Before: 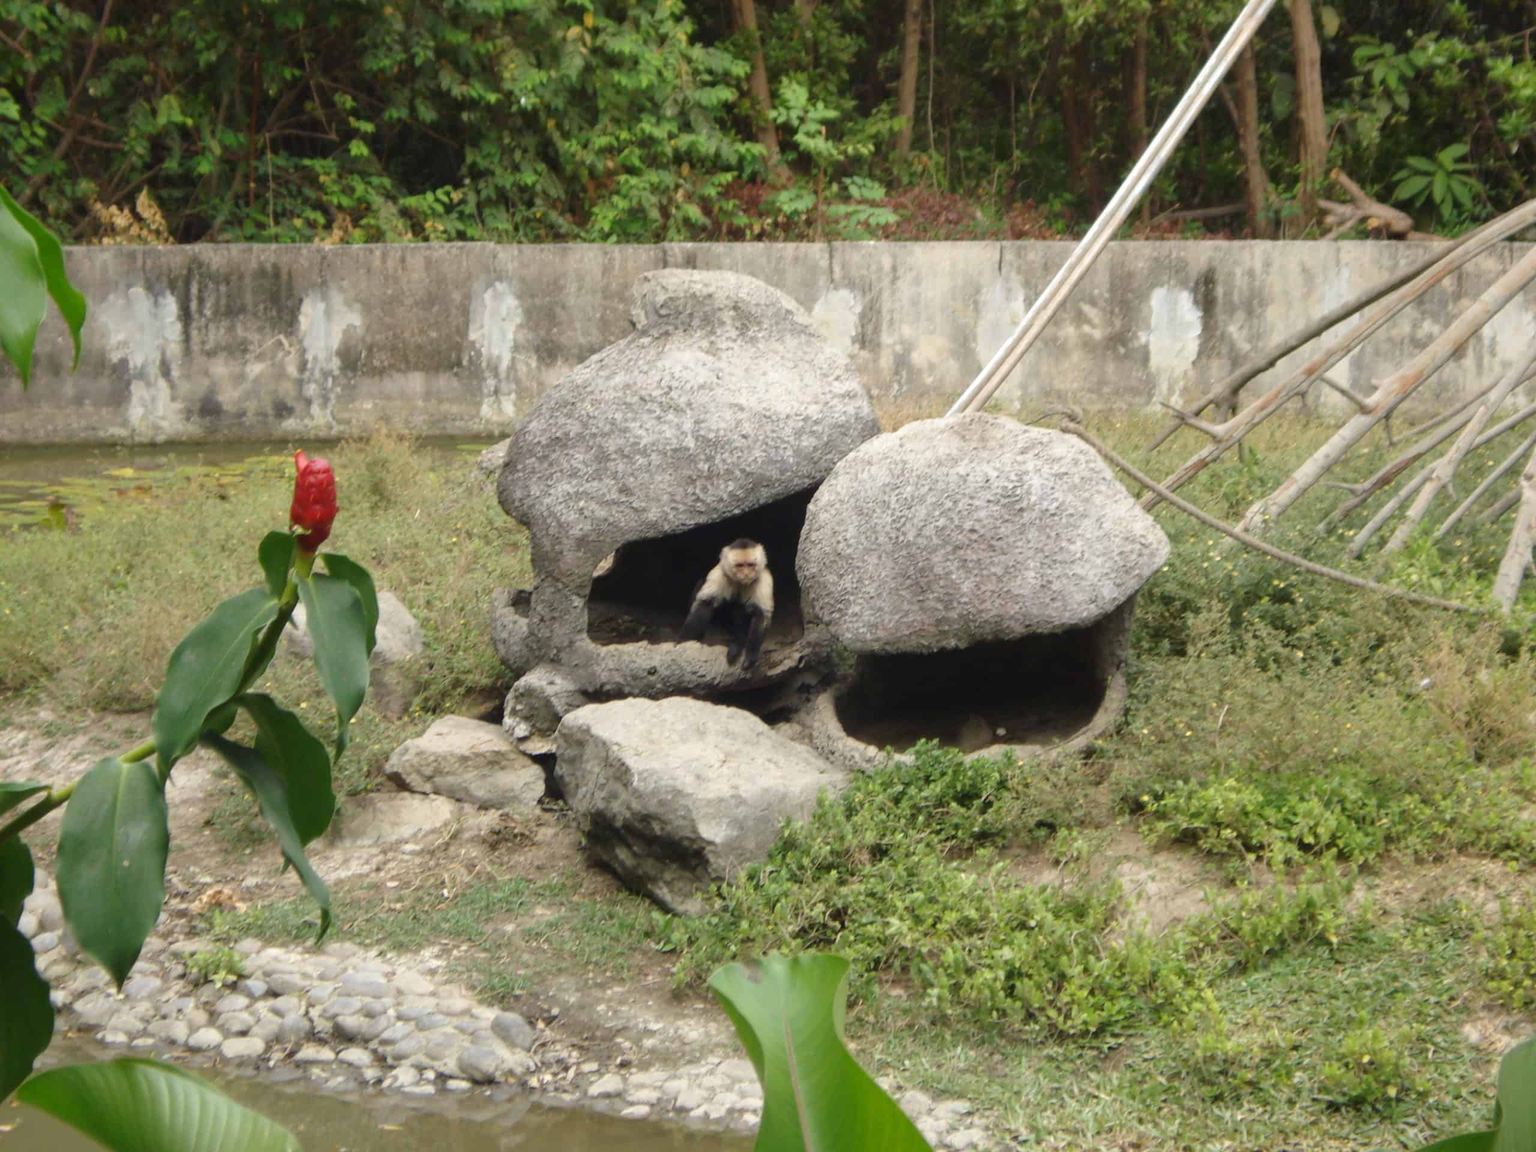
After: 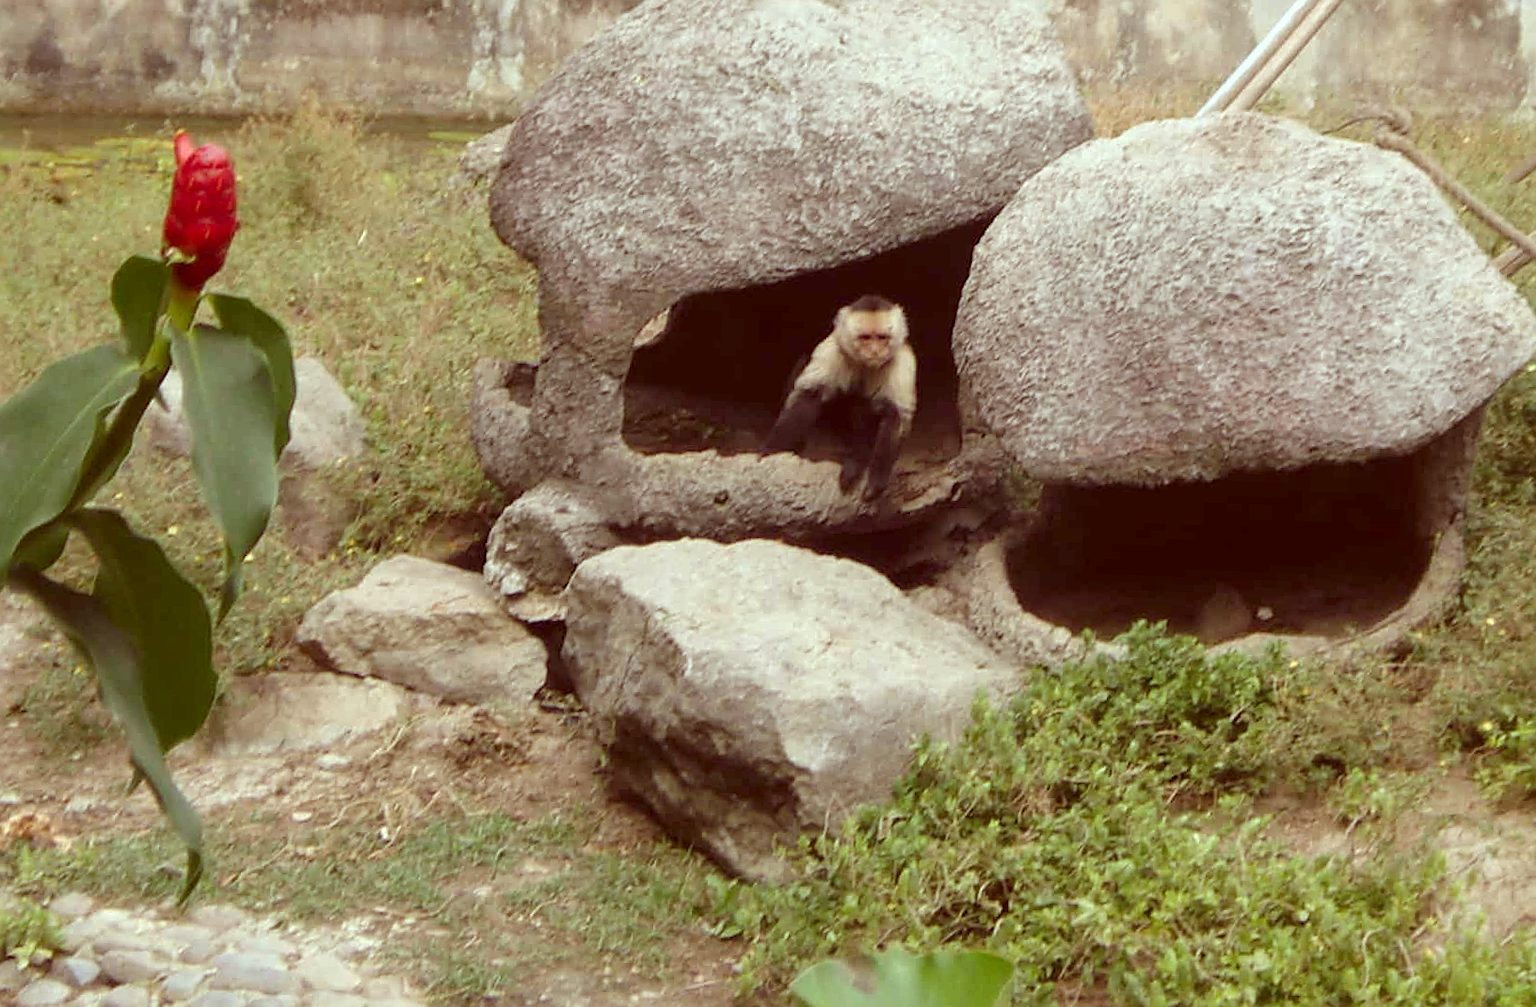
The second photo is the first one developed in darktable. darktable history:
rotate and perspective: rotation 2.17°, automatic cropping off
crop: left 13.312%, top 31.28%, right 24.627%, bottom 15.582%
color correction: highlights a* -7.23, highlights b* -0.161, shadows a* 20.08, shadows b* 11.73
sharpen: on, module defaults
